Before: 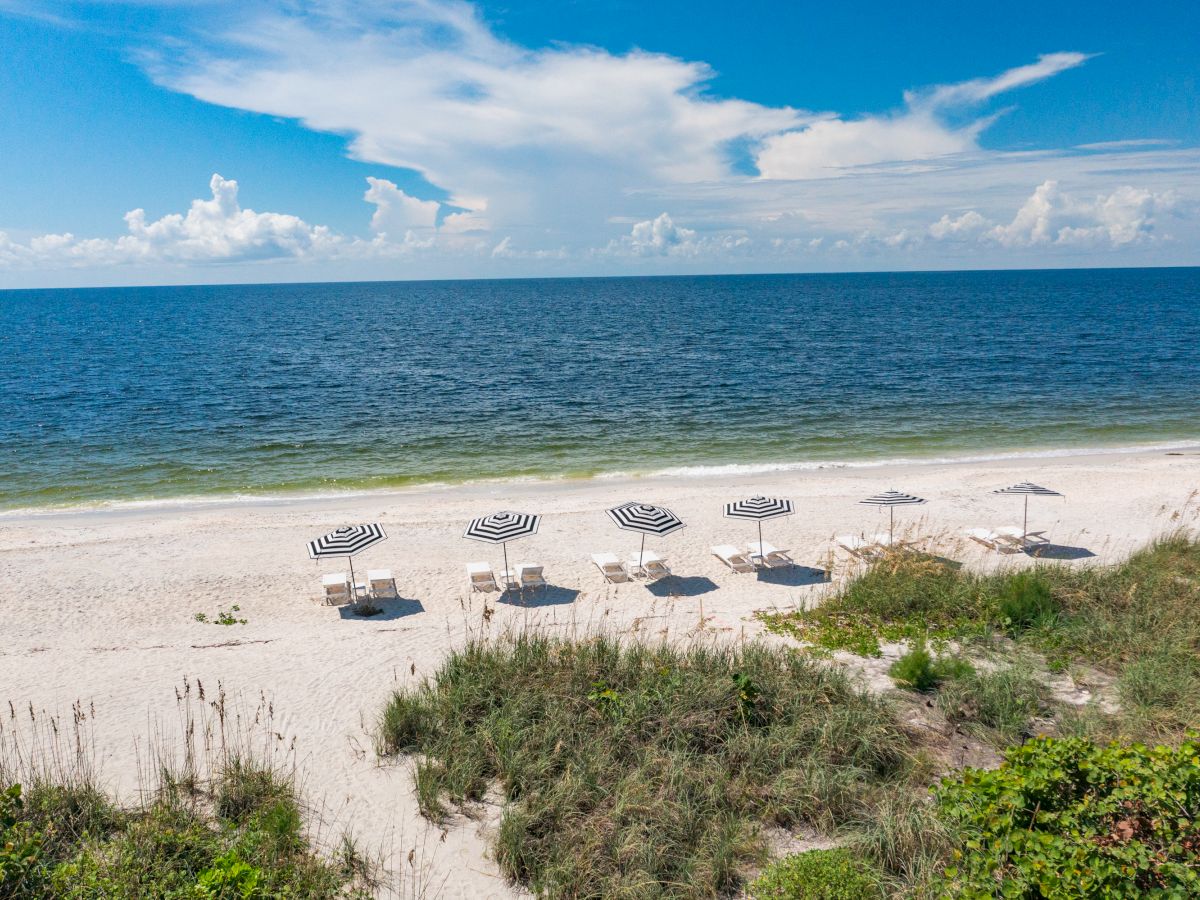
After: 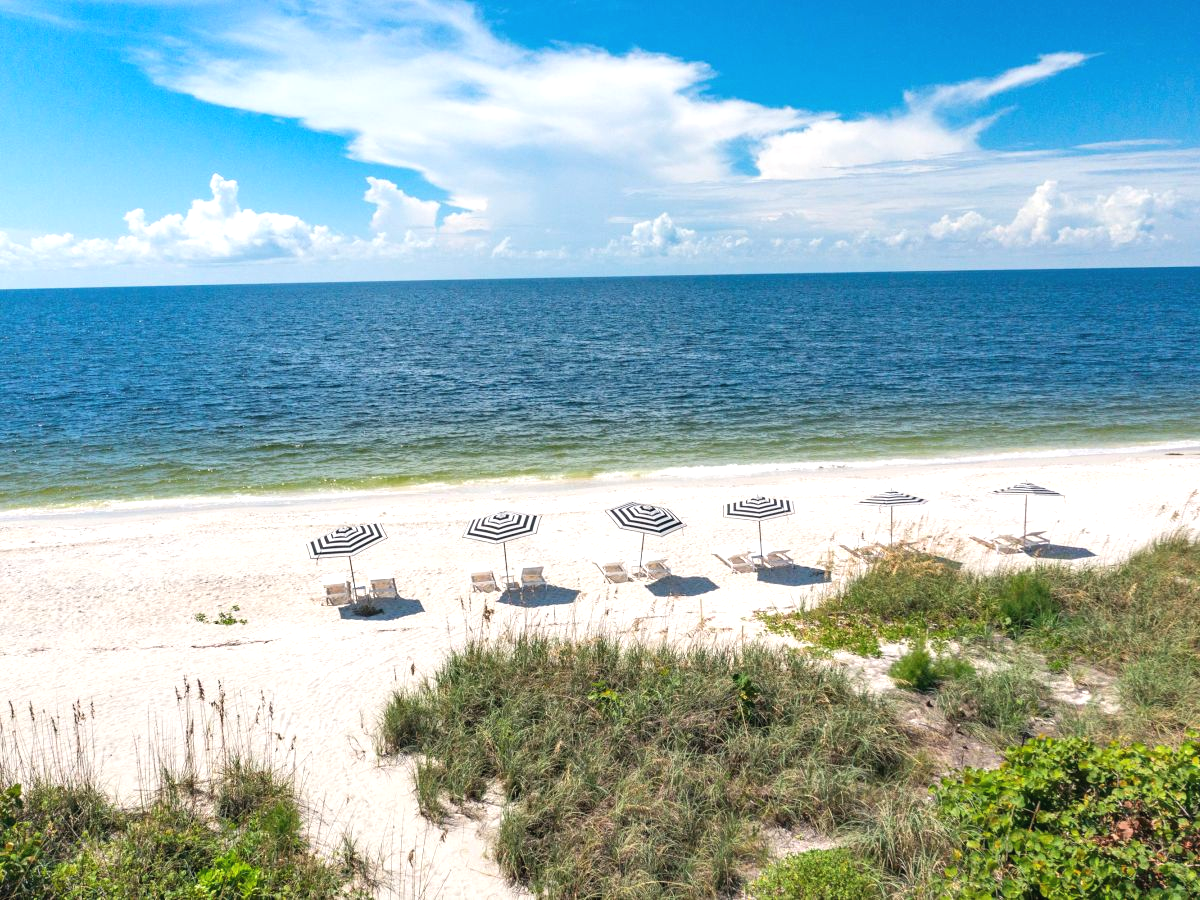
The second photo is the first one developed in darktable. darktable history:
exposure: black level correction -0.002, exposure 0.545 EV, compensate highlight preservation false
